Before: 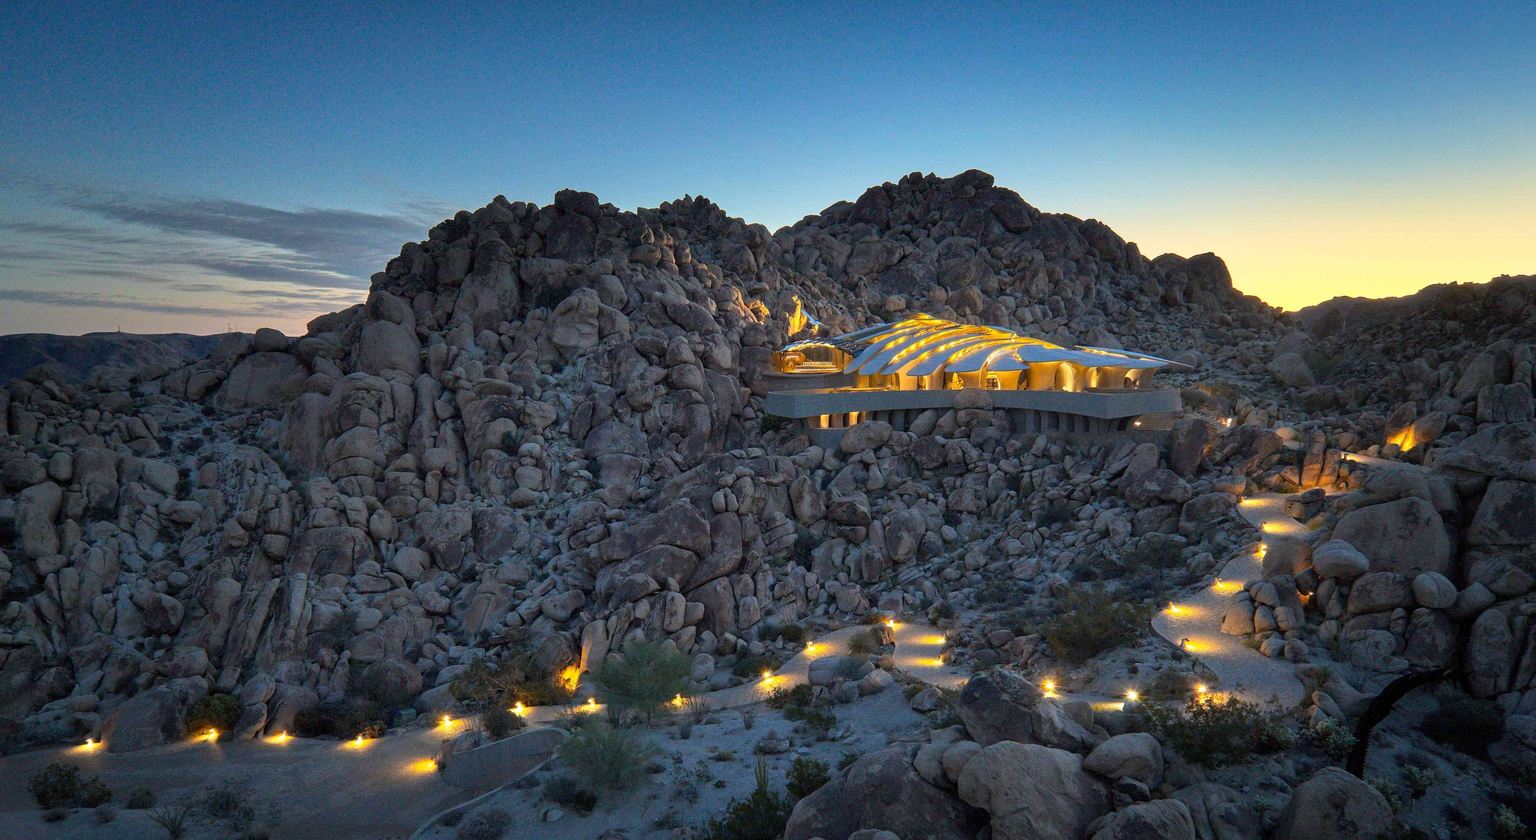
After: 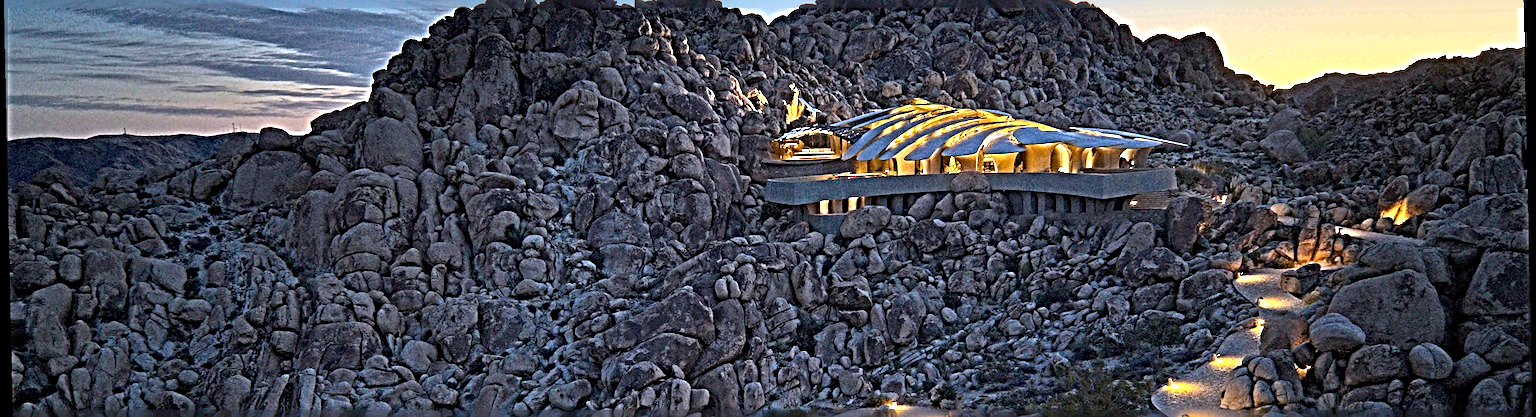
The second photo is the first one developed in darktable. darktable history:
white balance: red 1.004, blue 1.096
crop and rotate: top 26.056%, bottom 25.543%
rotate and perspective: rotation -1.24°, automatic cropping off
sharpen: radius 6.3, amount 1.8, threshold 0
